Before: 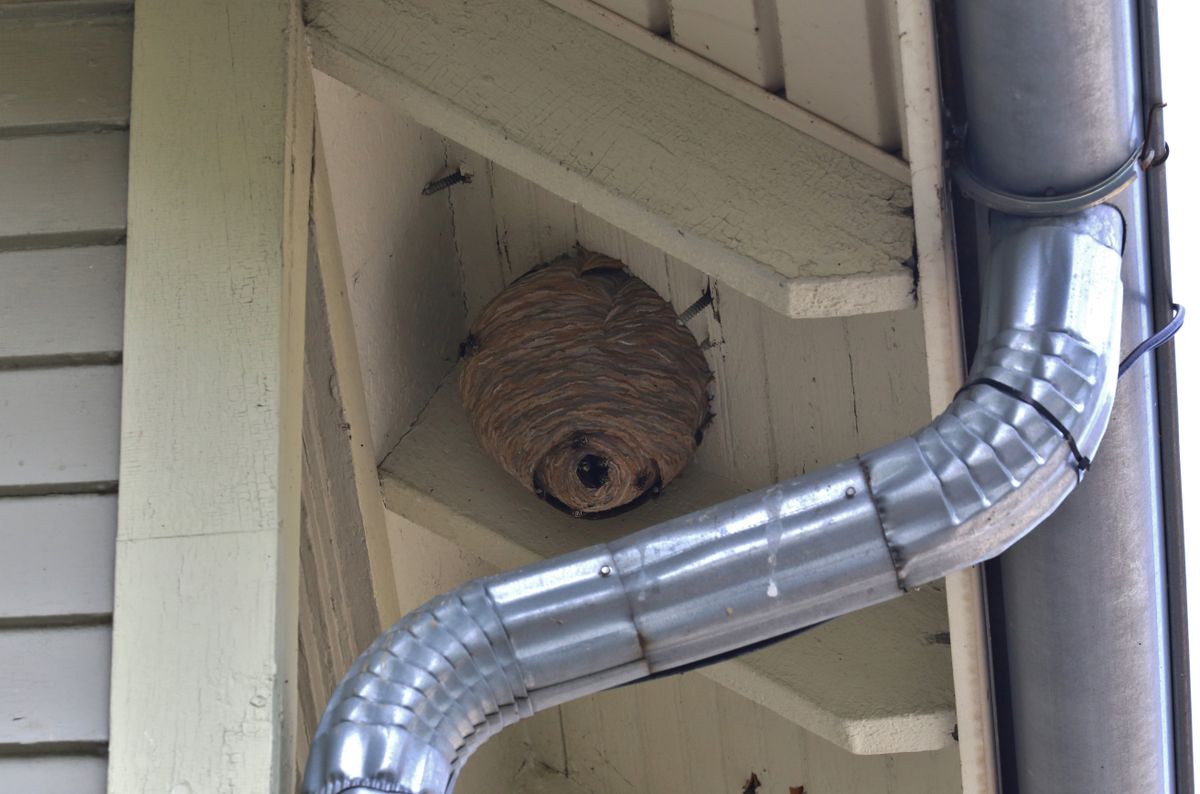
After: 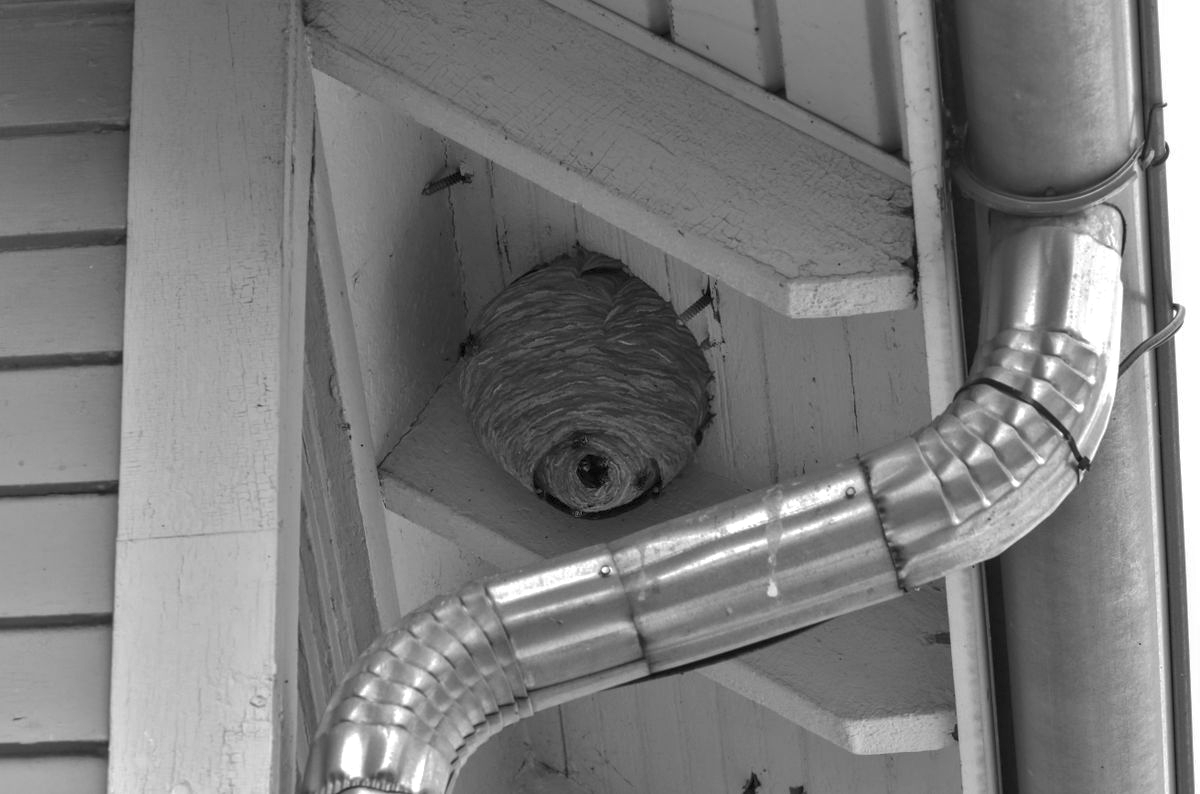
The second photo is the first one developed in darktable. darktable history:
local contrast: on, module defaults
contrast brightness saturation: saturation -0.1
shadows and highlights: on, module defaults
monochrome: size 1
